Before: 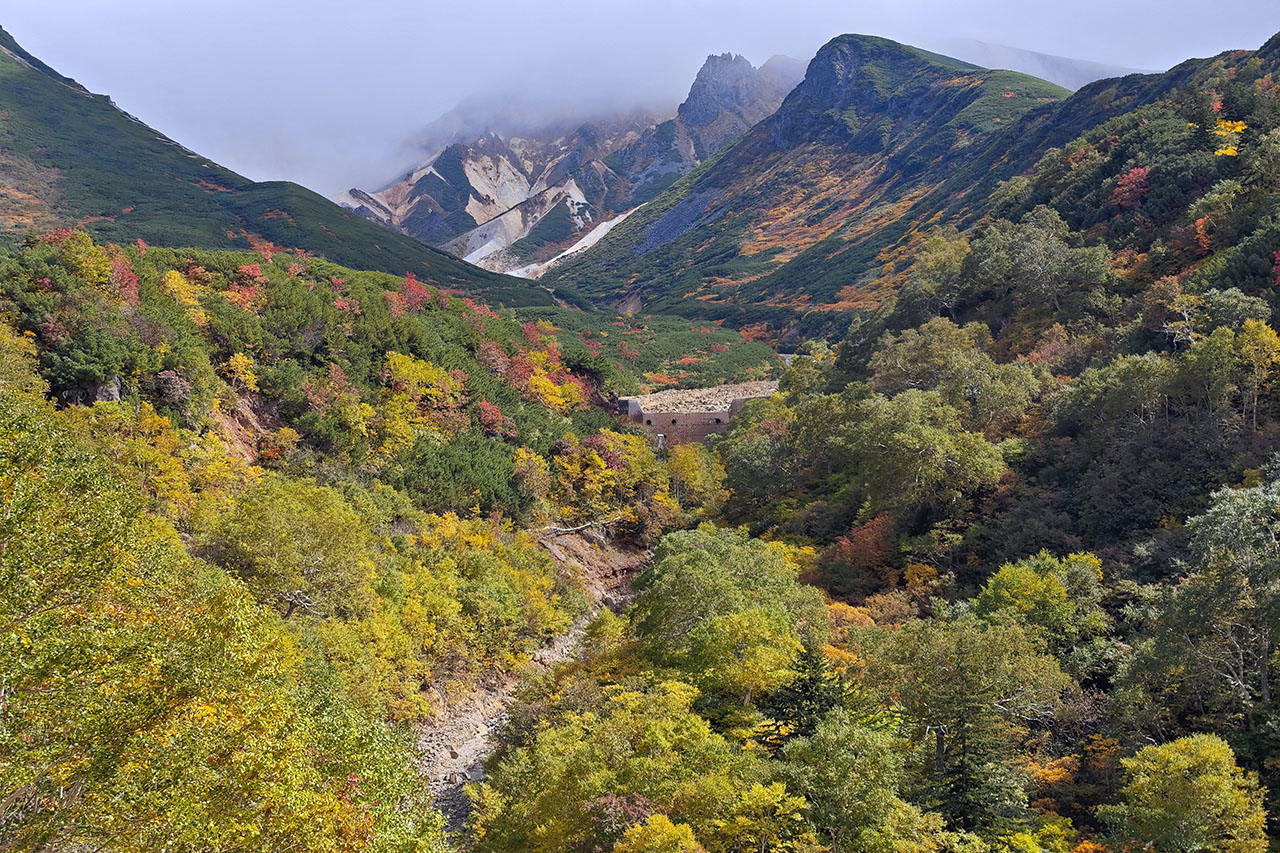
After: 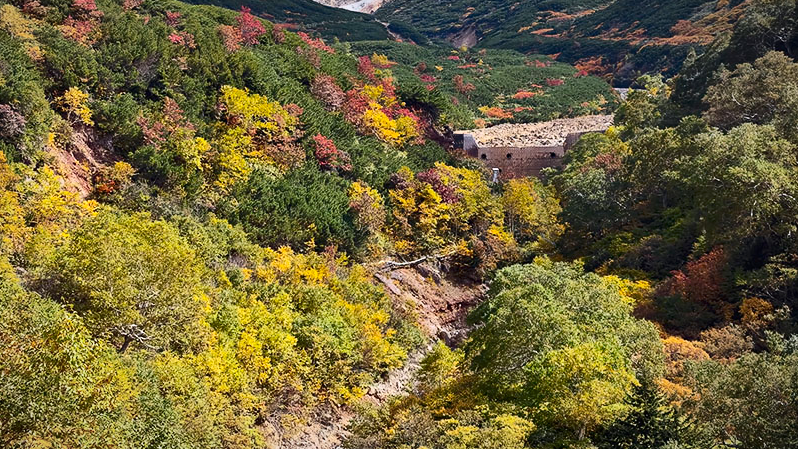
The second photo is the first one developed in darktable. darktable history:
contrast brightness saturation: contrast 0.277
vignetting: fall-off radius 60.2%, brightness -0.399, saturation -0.295, center (-0.031, -0.043), automatic ratio true
crop: left 12.967%, top 31.259%, right 24.673%, bottom 16.003%
